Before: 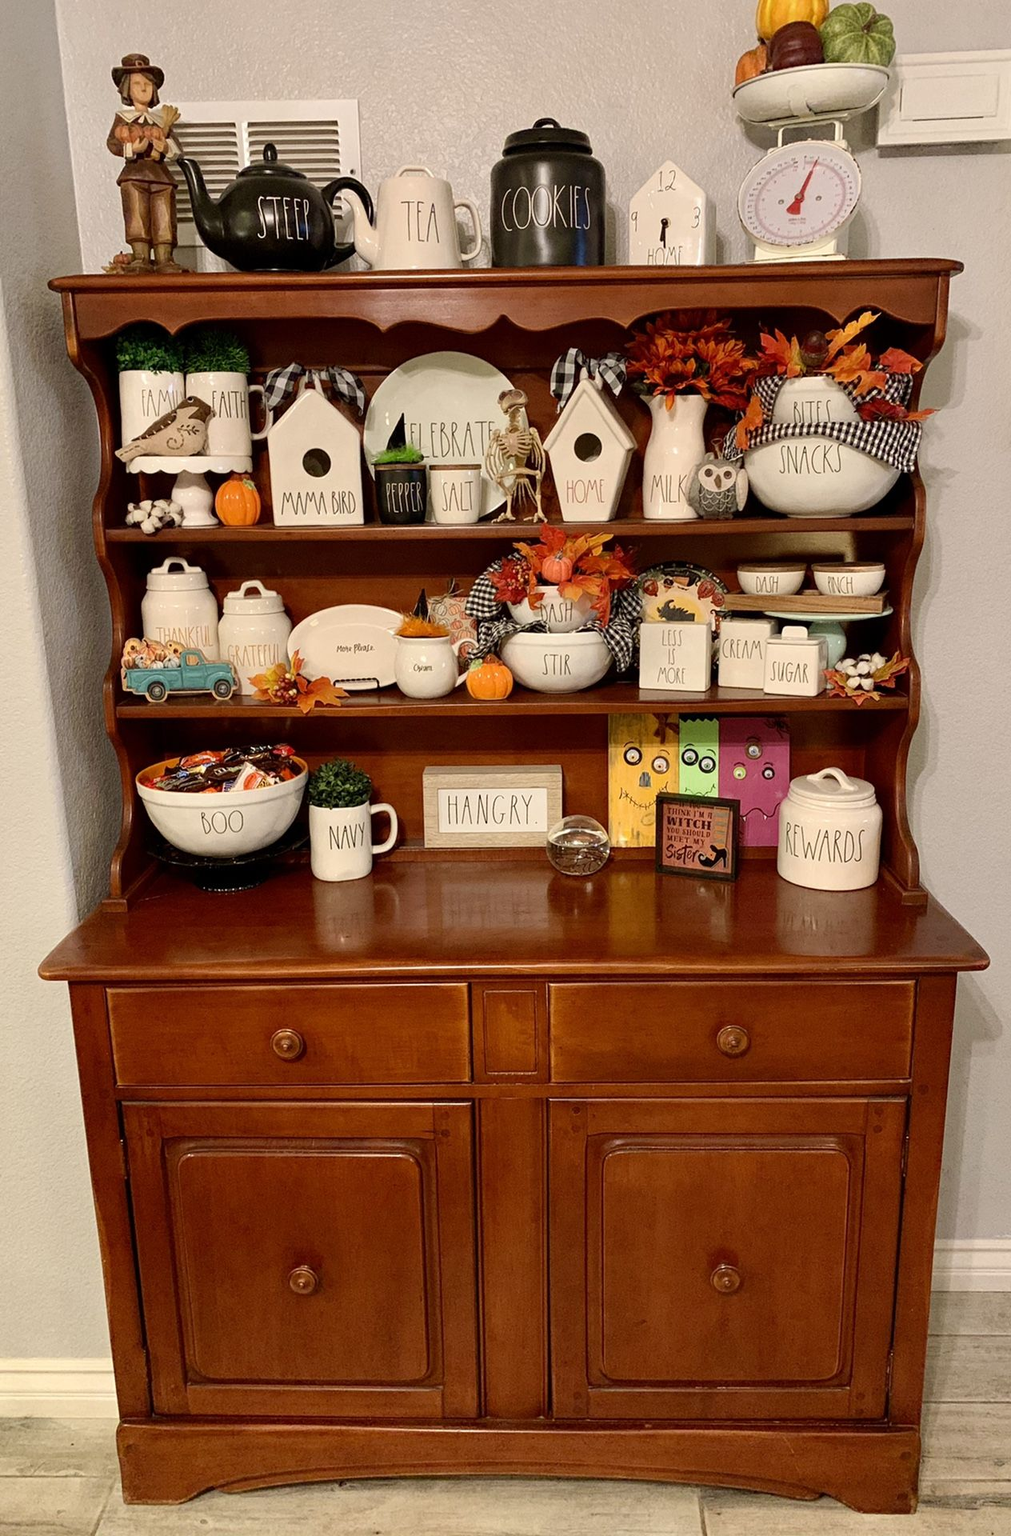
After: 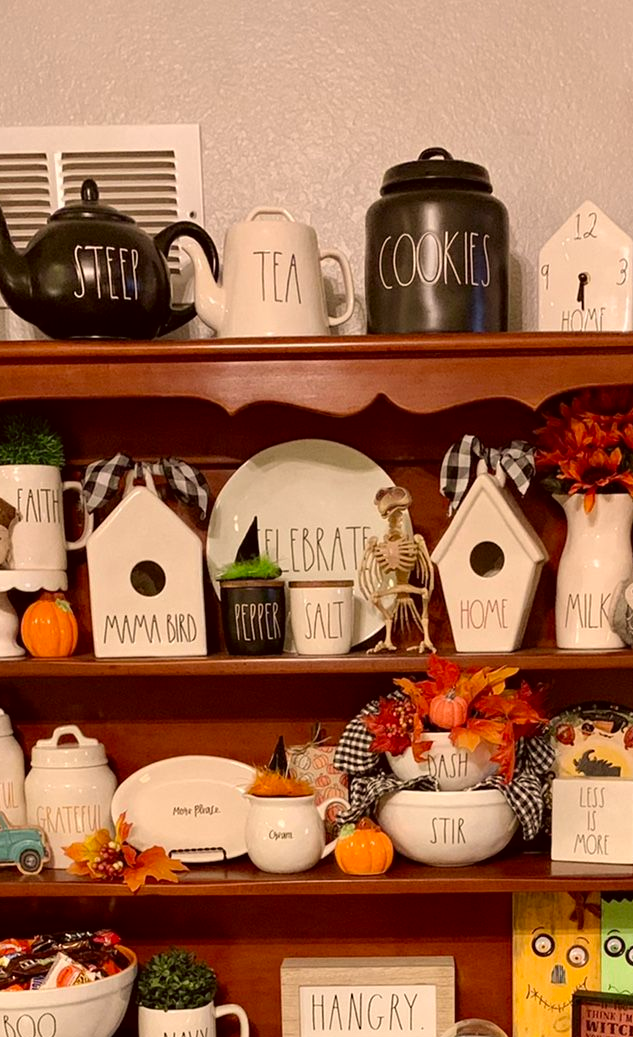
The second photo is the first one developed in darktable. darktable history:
color correction: highlights a* 6.46, highlights b* 7.99, shadows a* 5.89, shadows b* 7.14, saturation 0.925
shadows and highlights: shadows 24.83, highlights -24.21, highlights color adjustment 0.356%
crop: left 19.679%, right 30.232%, bottom 45.971%
